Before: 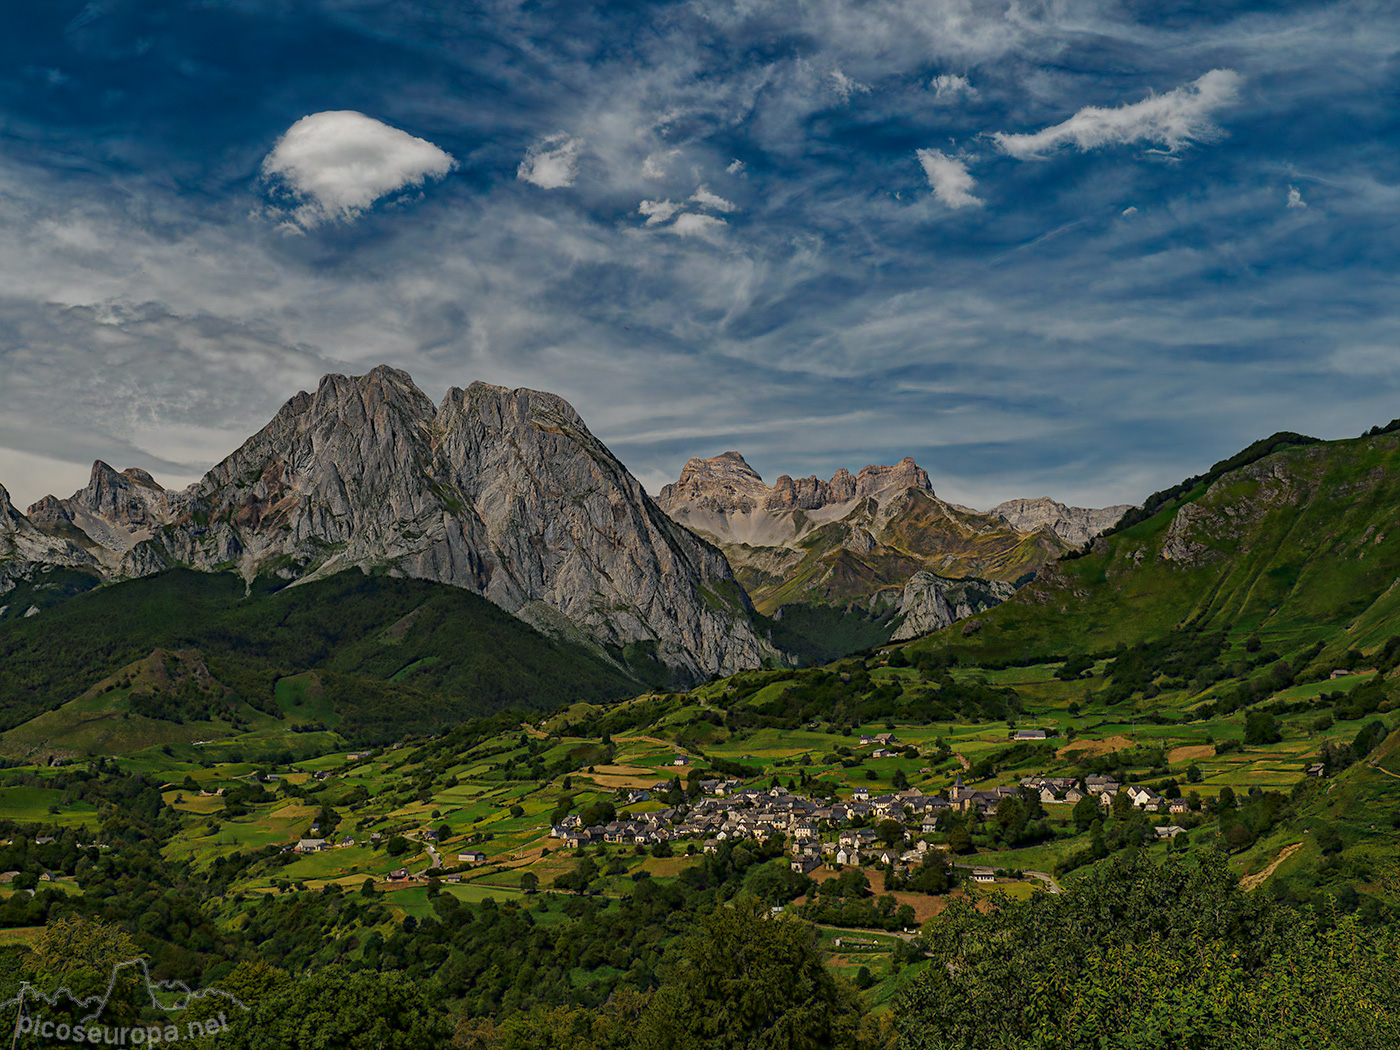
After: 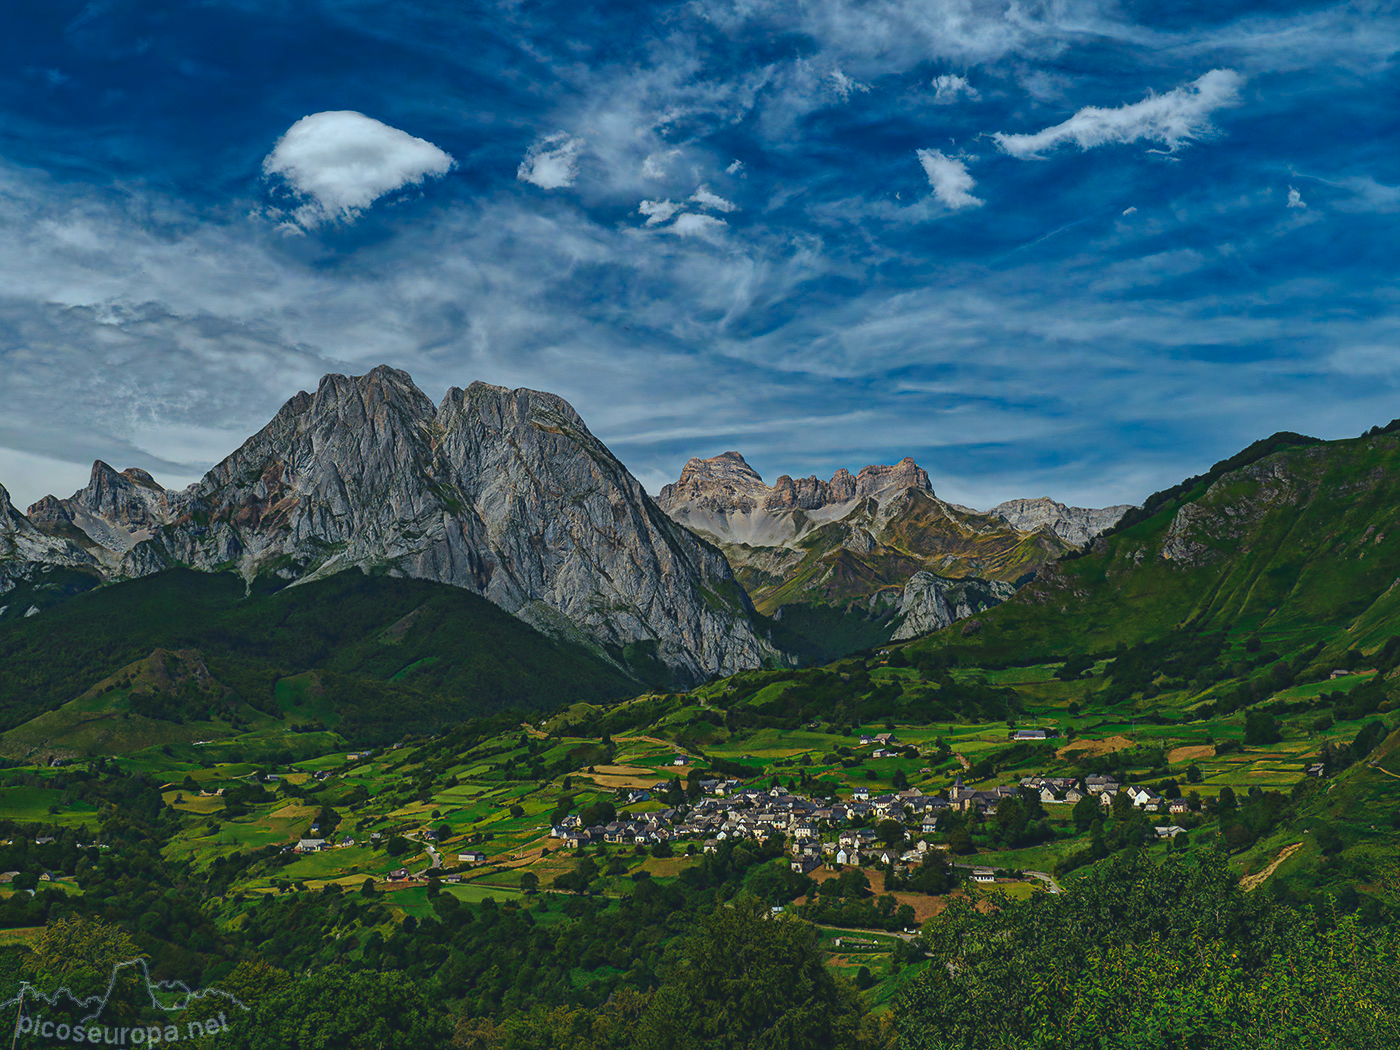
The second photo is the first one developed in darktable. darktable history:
white balance: emerald 1
color calibration: illuminant Planckian (black body), x 0.375, y 0.373, temperature 4117 K
contrast brightness saturation: contrast 0.16, saturation 0.32
exposure: black level correction -0.015, compensate highlight preservation false
